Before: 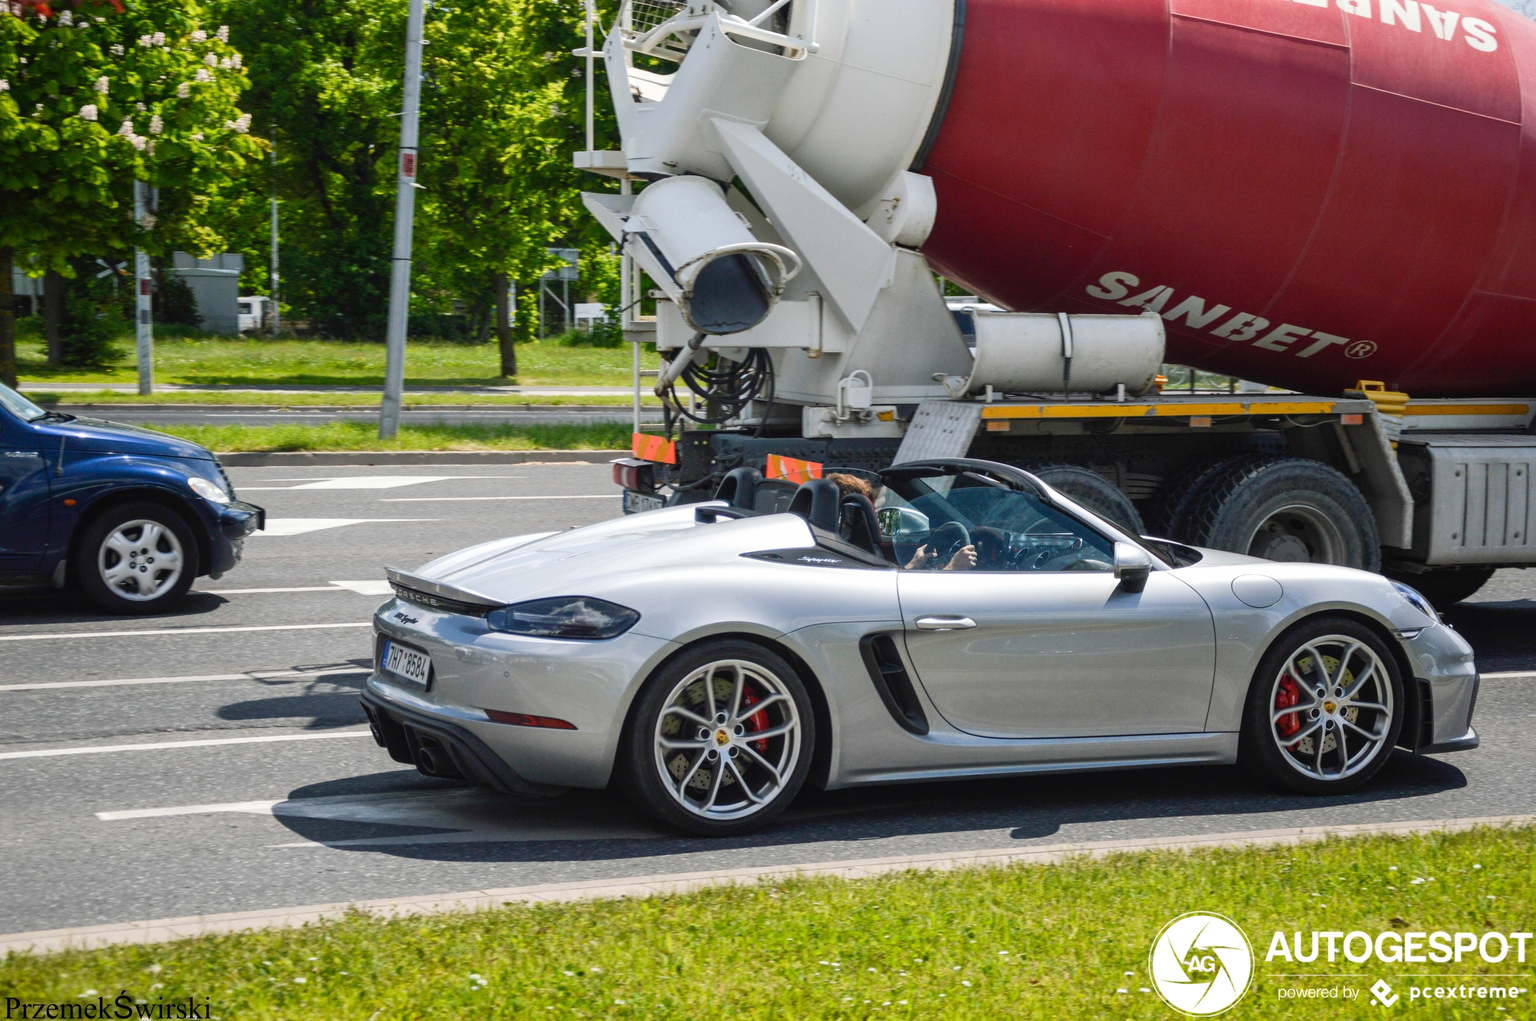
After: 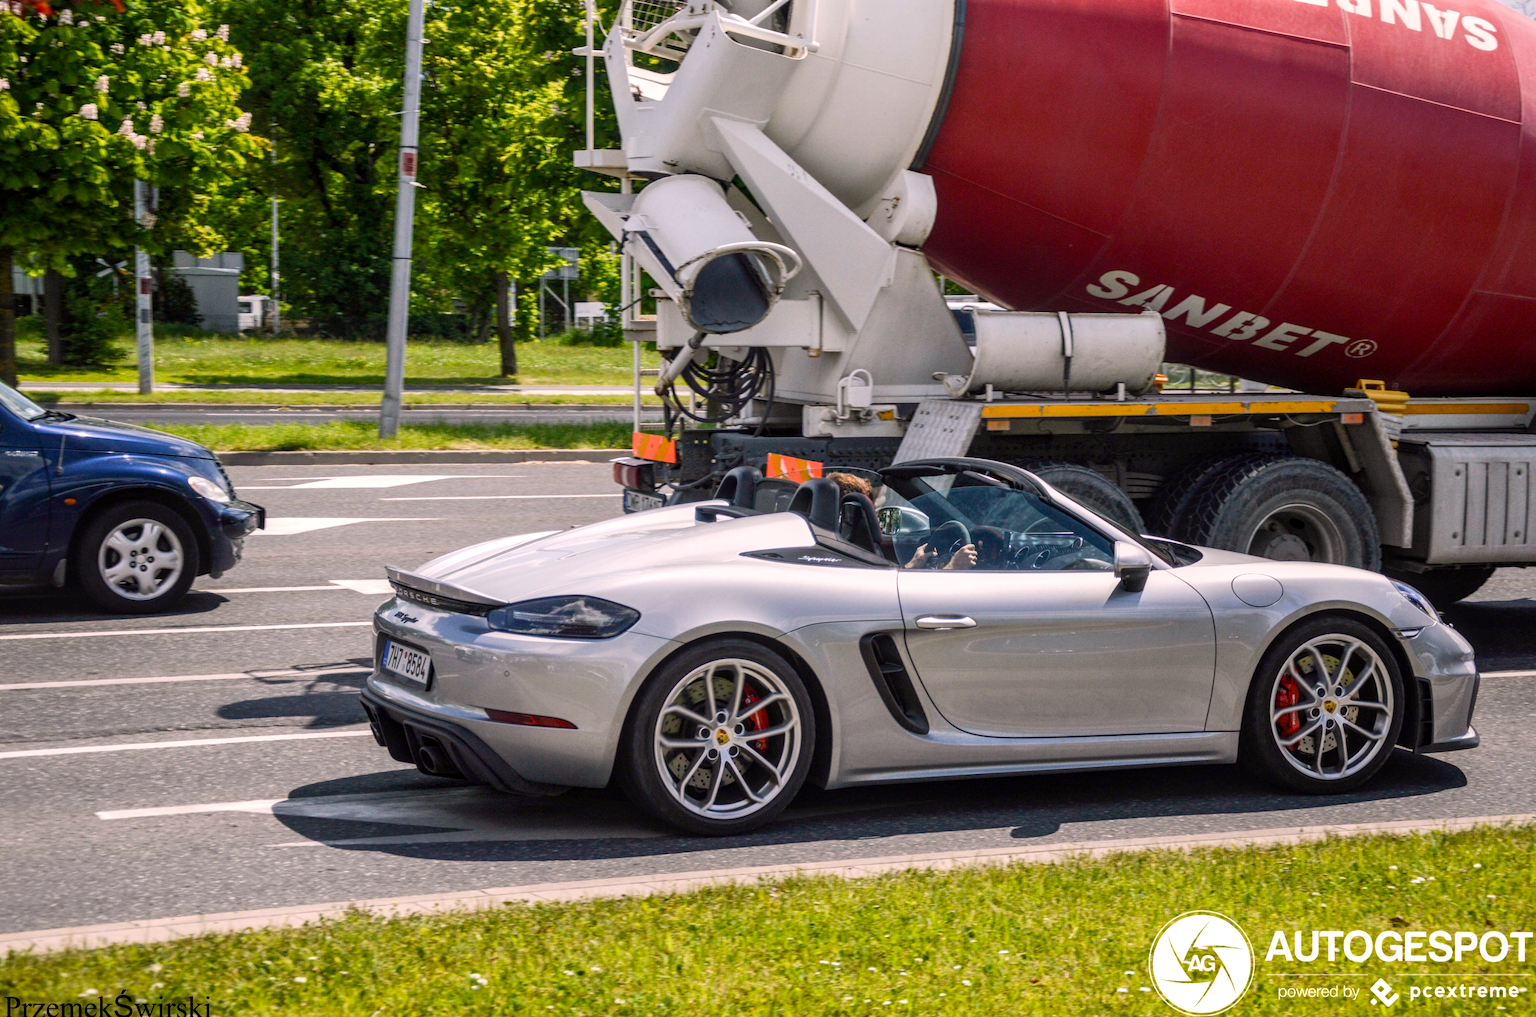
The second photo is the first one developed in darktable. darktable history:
local contrast: on, module defaults
exposure: black level correction 0.001, compensate exposure bias true, compensate highlight preservation false
color calibration: output R [1.063, -0.012, -0.003, 0], output B [-0.079, 0.047, 1, 0], illuminant same as pipeline (D50), adaptation XYZ, x 0.347, y 0.358, temperature 5021.91 K
crop: top 0.163%, bottom 0.185%
